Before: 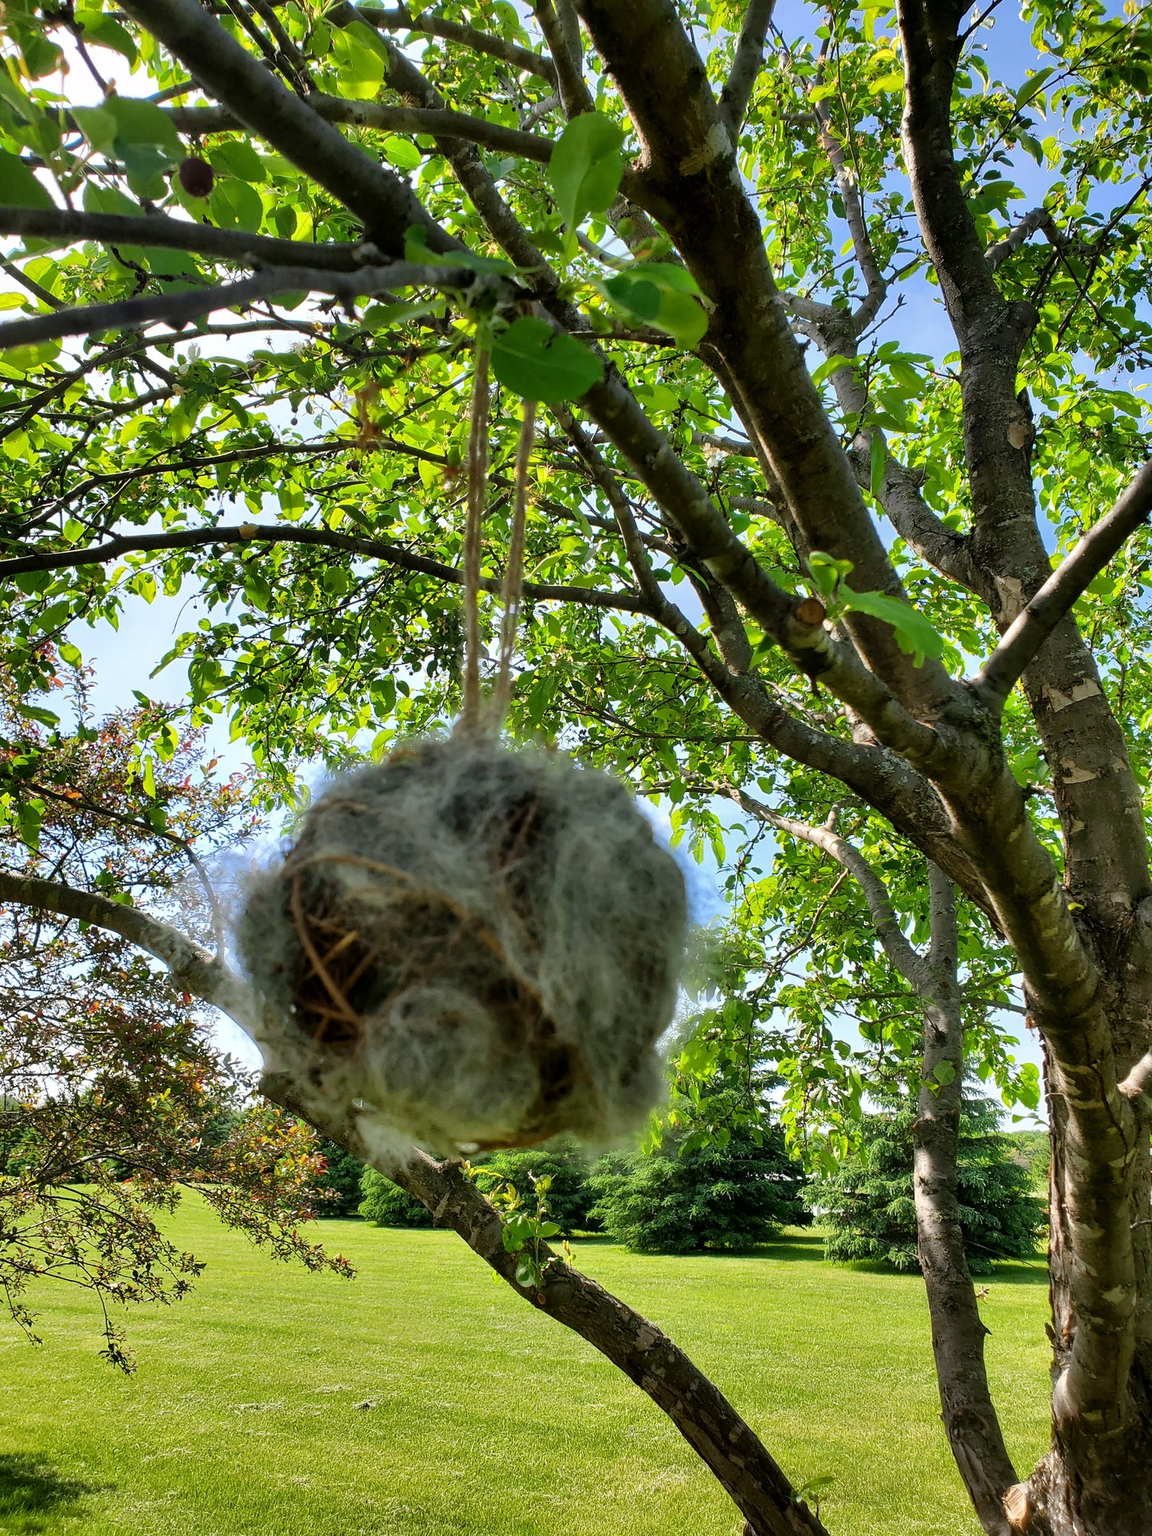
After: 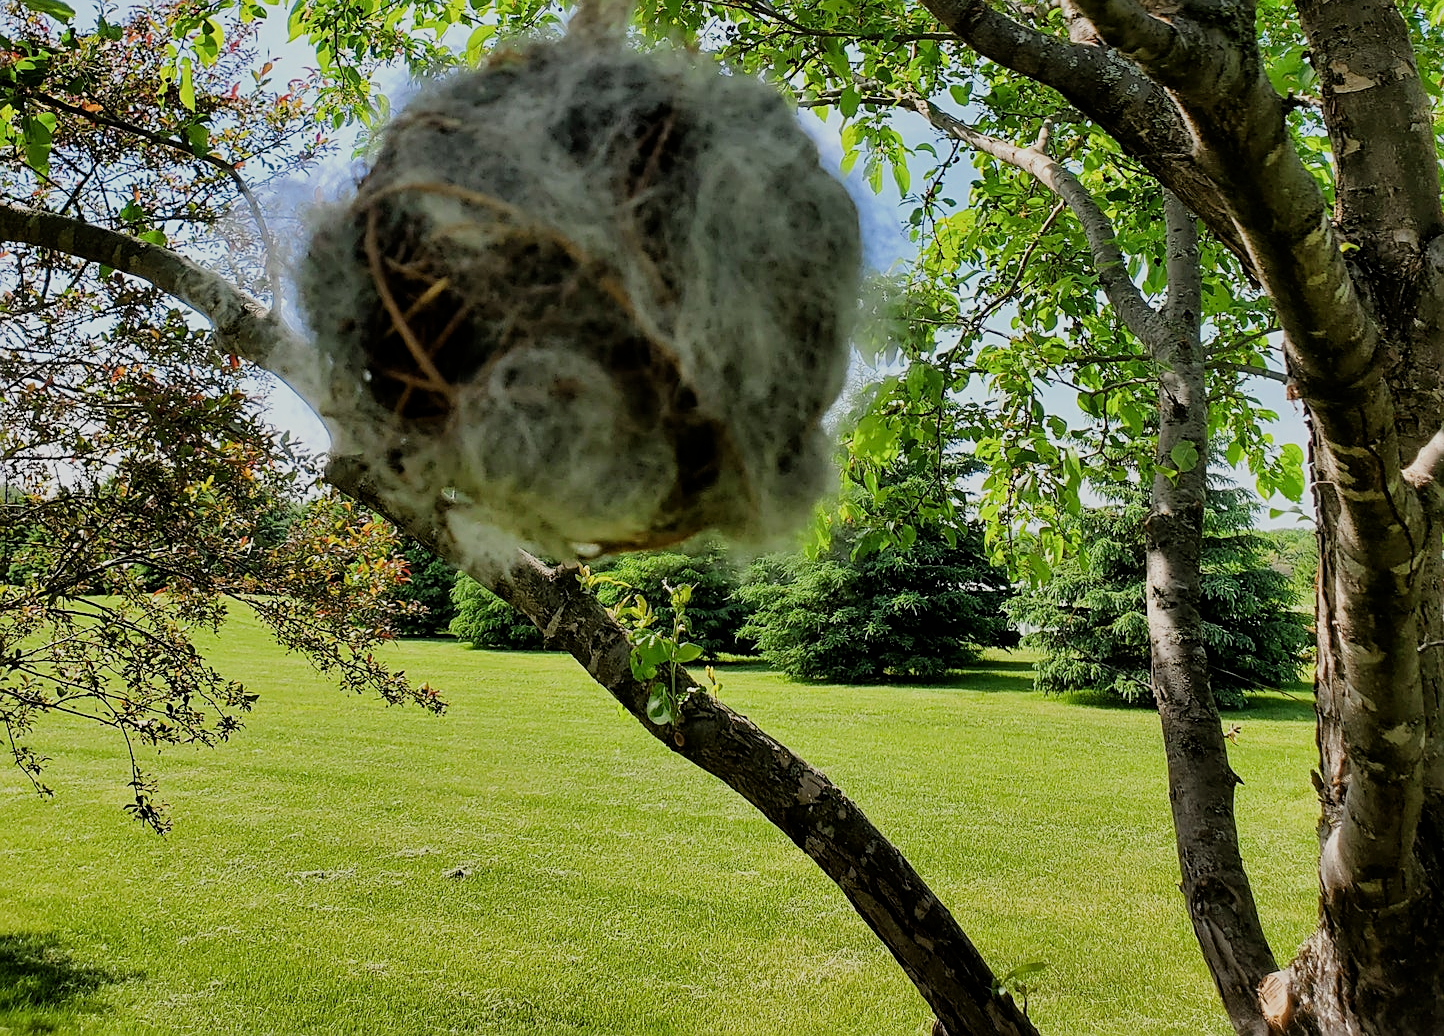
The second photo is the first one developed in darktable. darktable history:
filmic rgb: black relative exposure -7.65 EV, white relative exposure 4.56 EV, hardness 3.61
sharpen: on, module defaults
crop and rotate: top 46.237%
